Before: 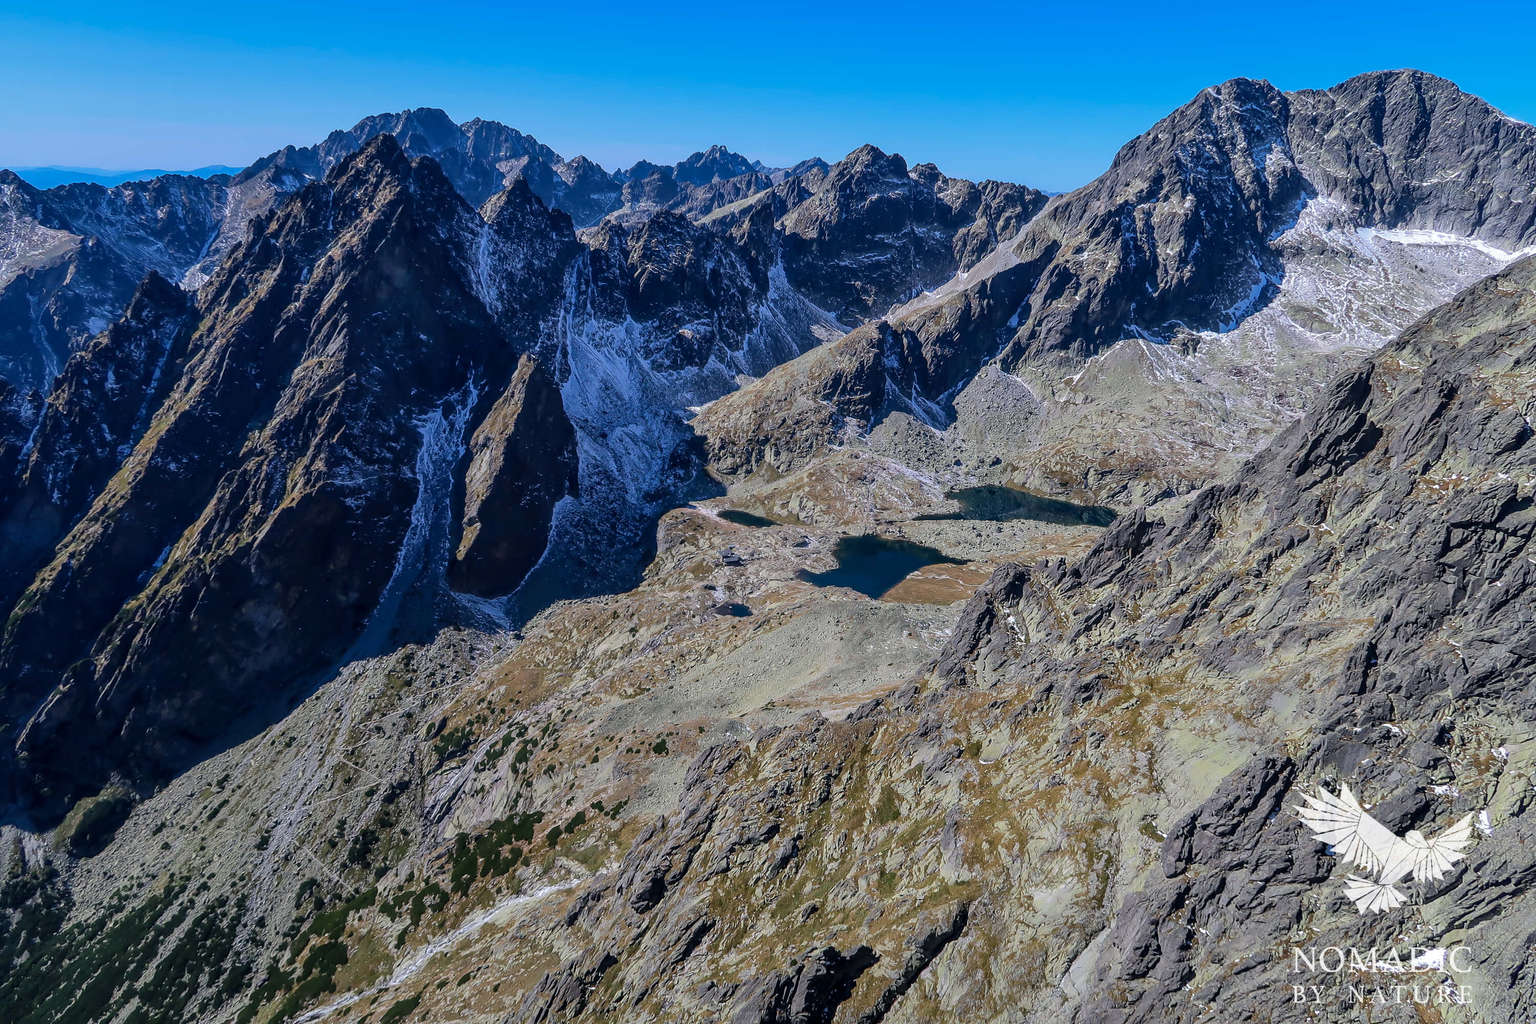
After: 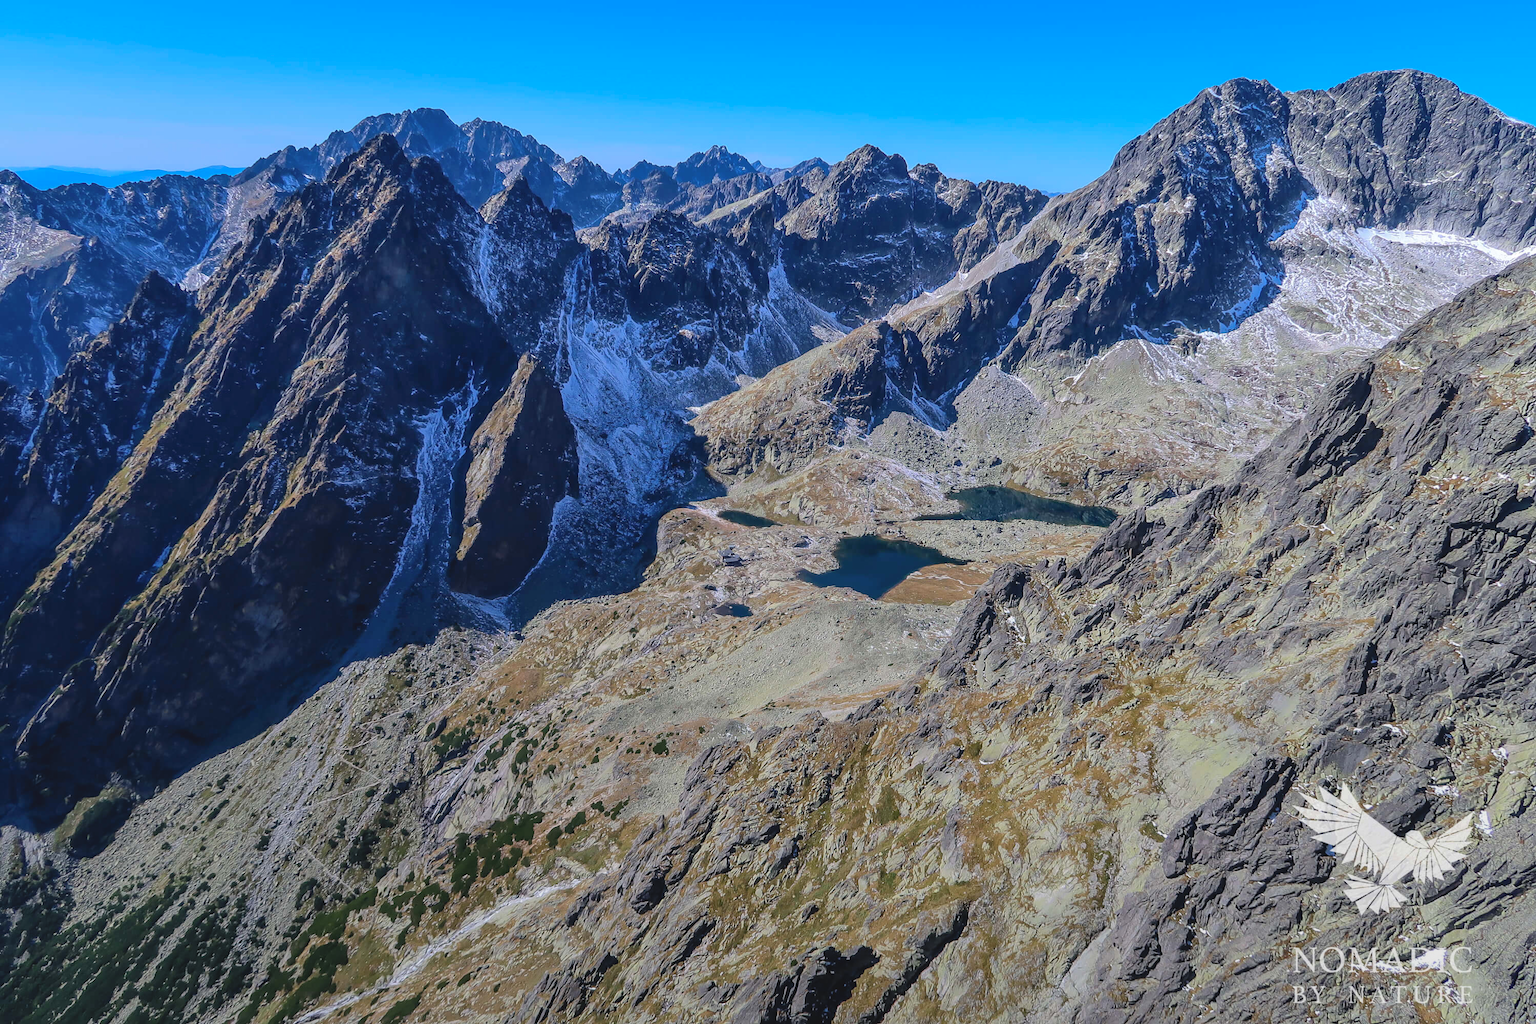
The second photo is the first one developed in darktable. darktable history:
contrast brightness saturation: contrast -0.1, brightness 0.05, saturation 0.08
exposure: exposure 0.207 EV, compensate highlight preservation false
graduated density: rotation -180°, offset 24.95
